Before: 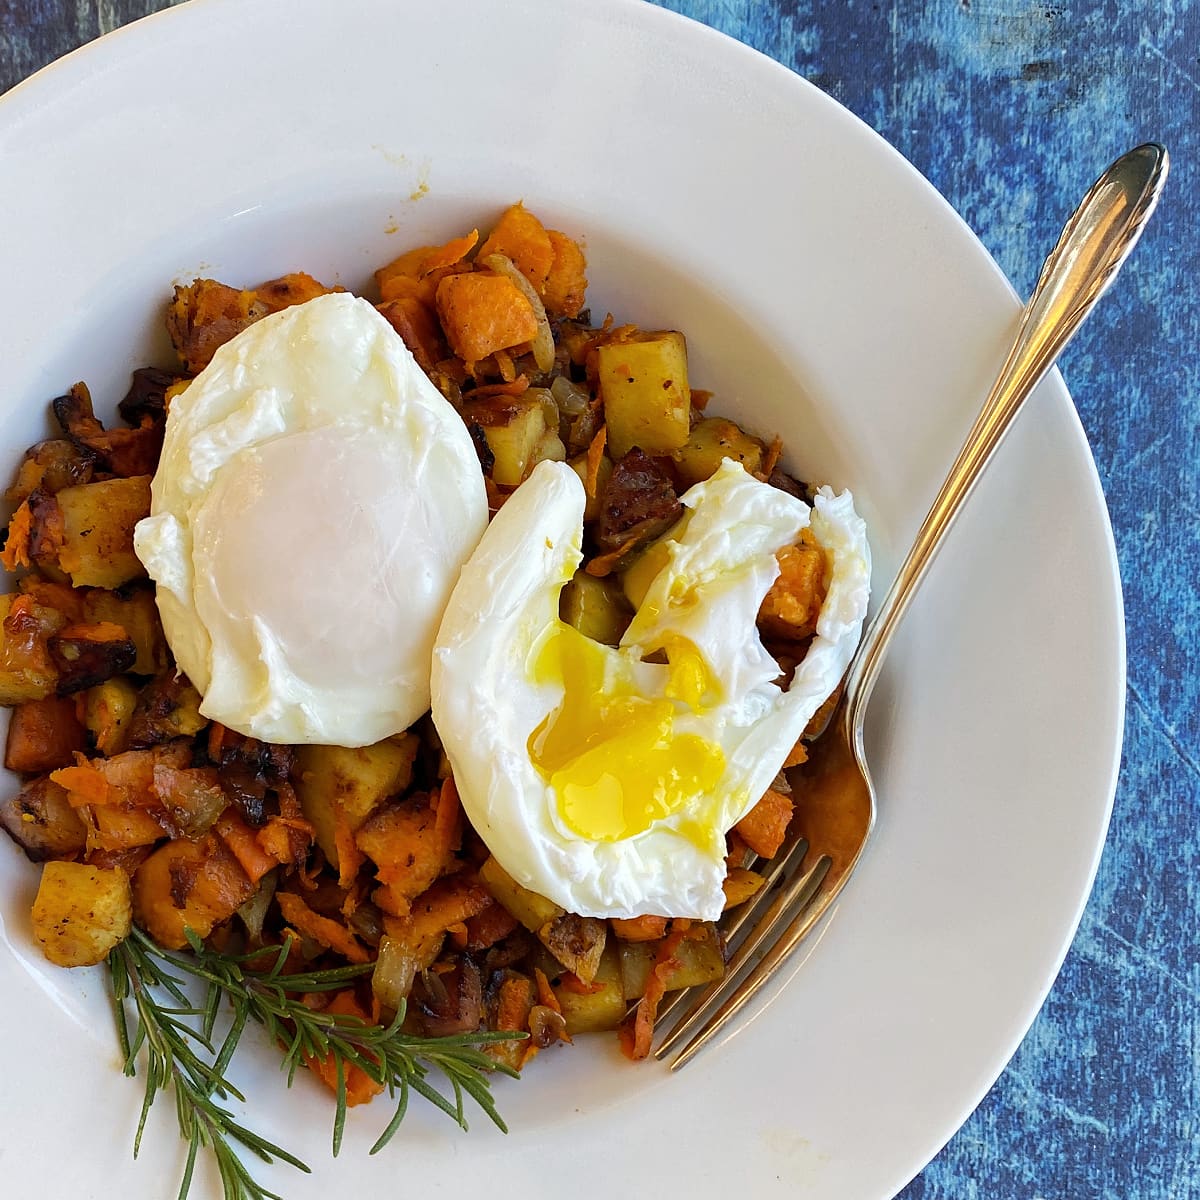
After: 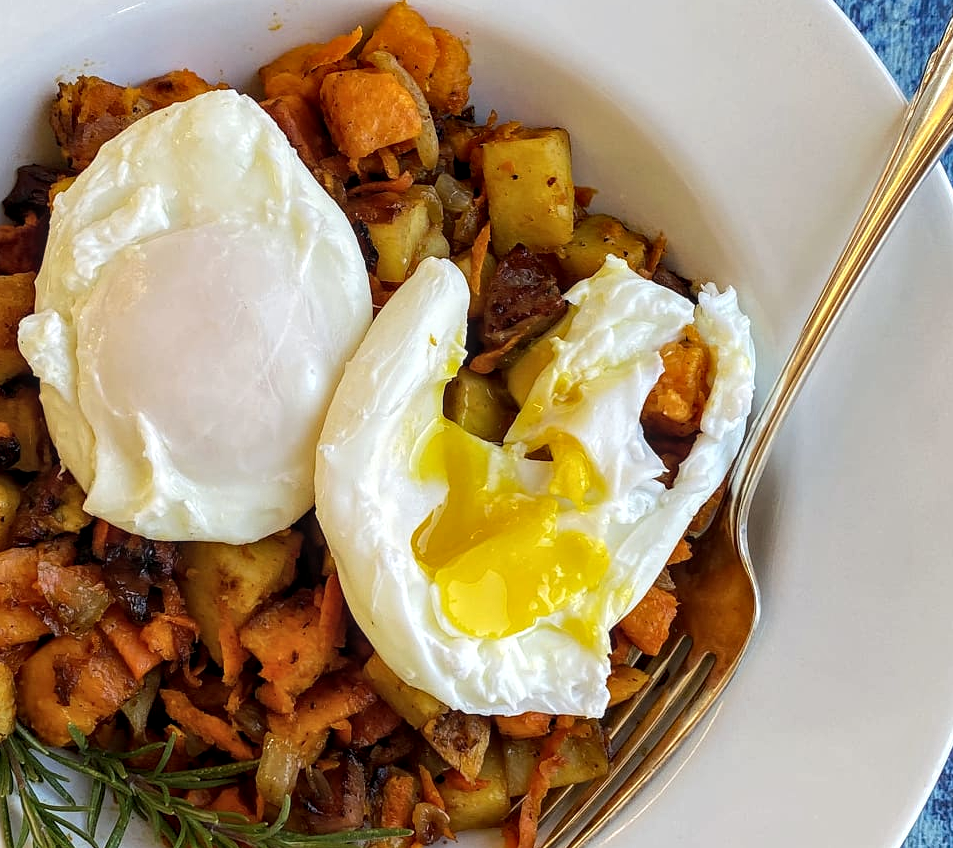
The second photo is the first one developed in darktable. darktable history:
crop: left 9.712%, top 16.928%, right 10.845%, bottom 12.332%
shadows and highlights: shadows 12, white point adjustment 1.2, highlights -0.36, soften with gaussian
local contrast: detail 130%
